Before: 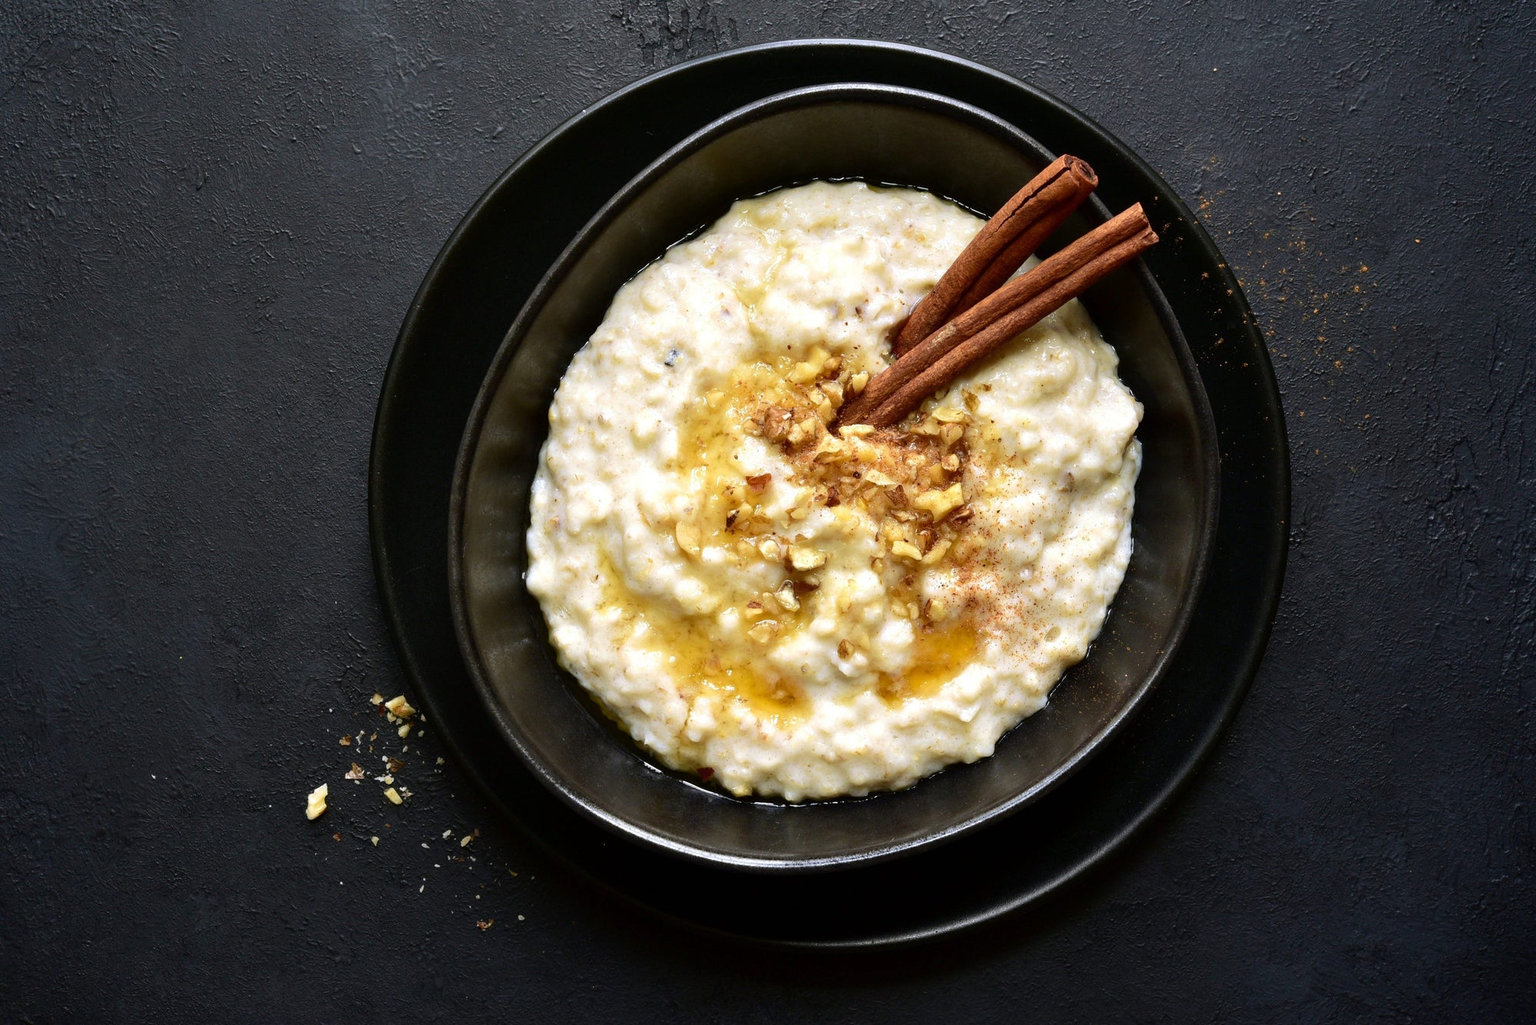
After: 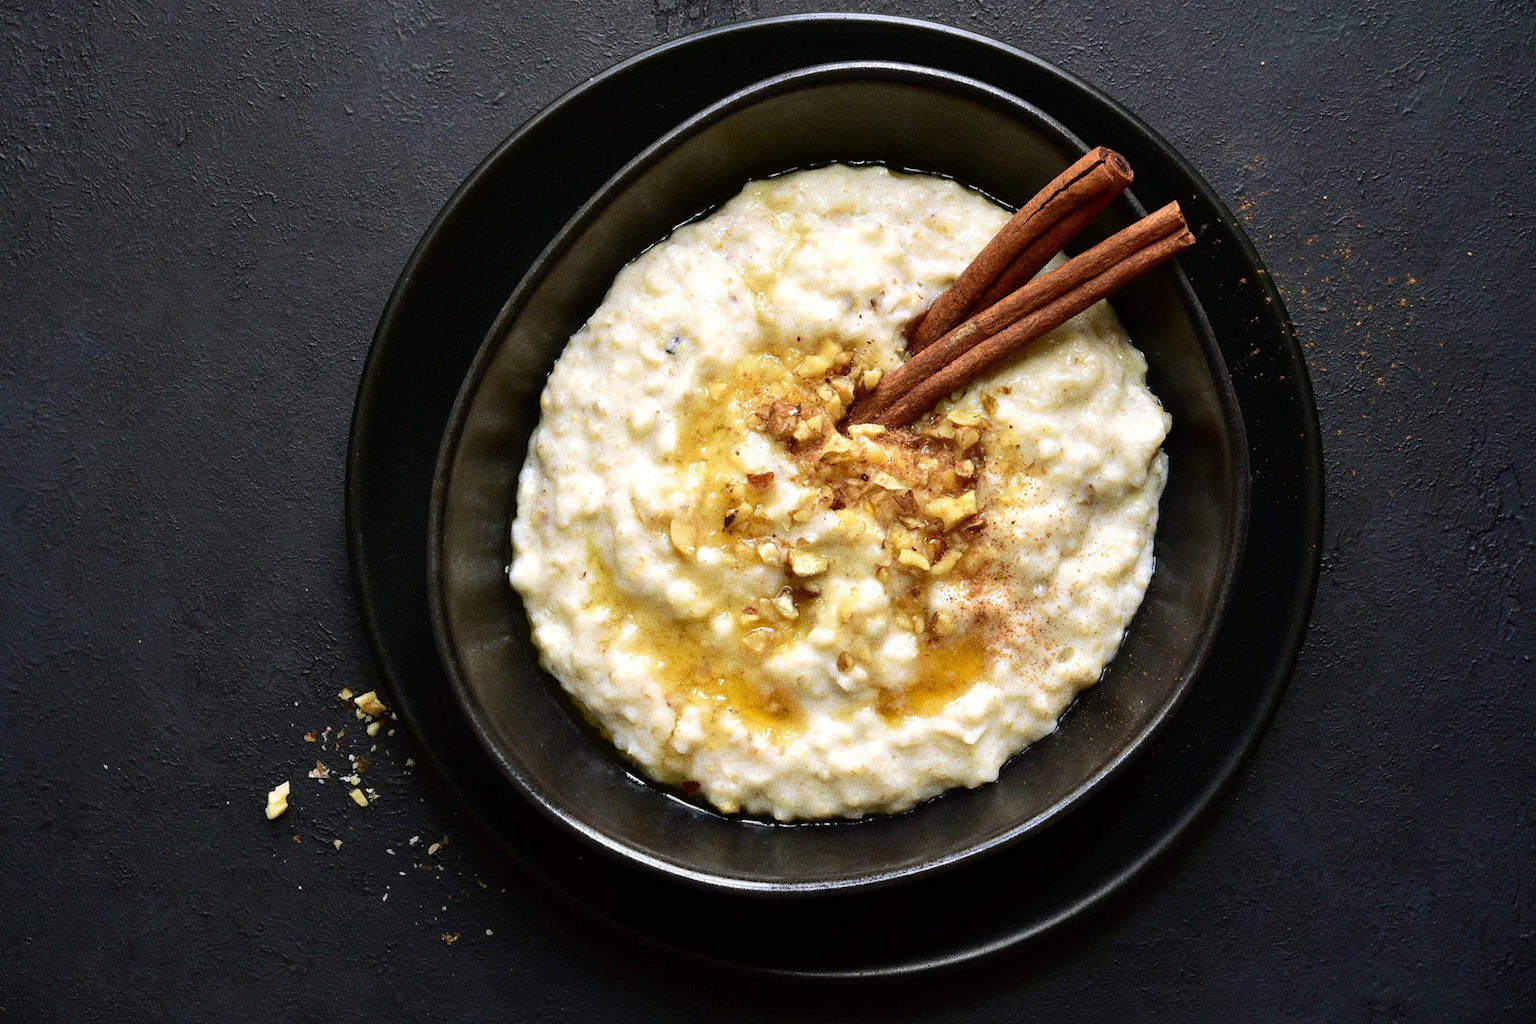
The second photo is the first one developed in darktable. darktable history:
crop and rotate: angle -2.38°
grain: coarseness 0.09 ISO, strength 40%
